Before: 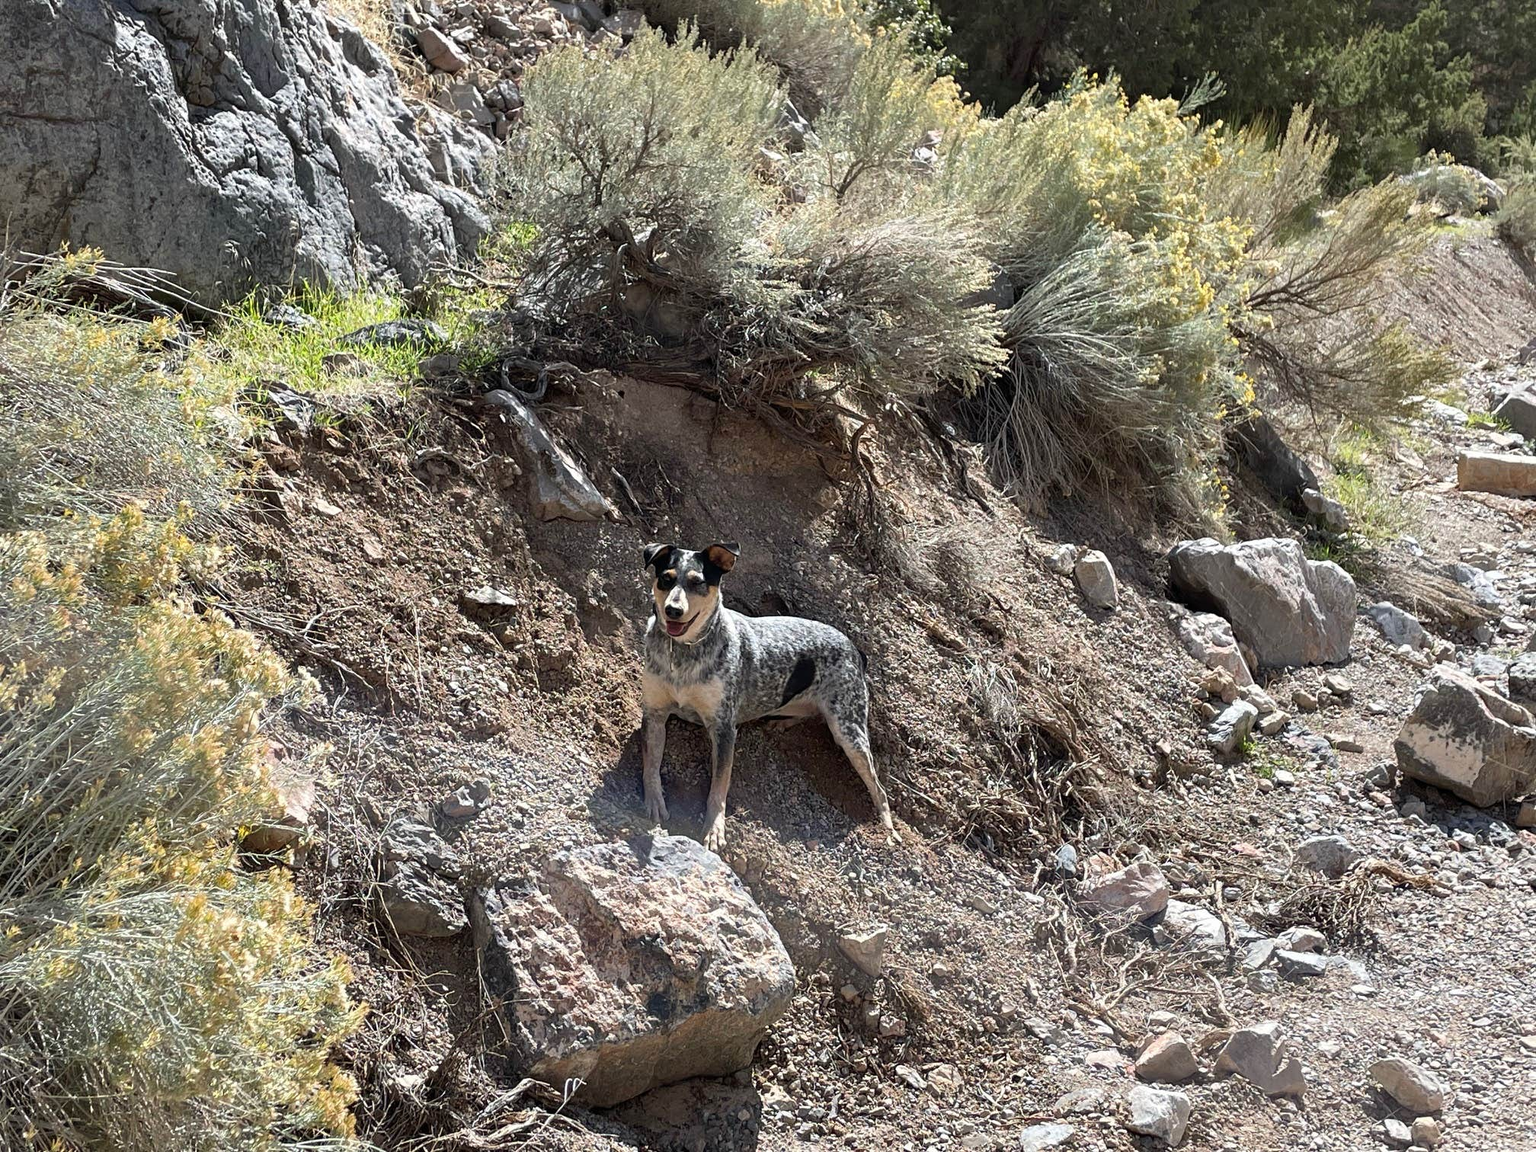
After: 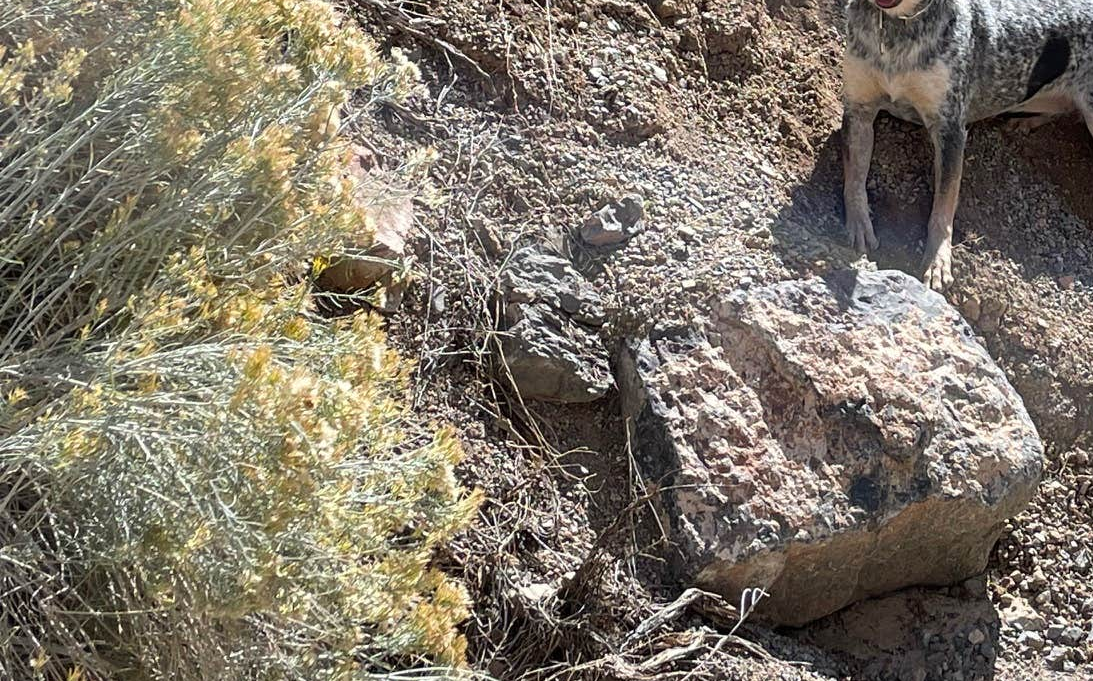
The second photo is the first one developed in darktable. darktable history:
crop and rotate: top 54.702%, right 45.77%, bottom 0.196%
